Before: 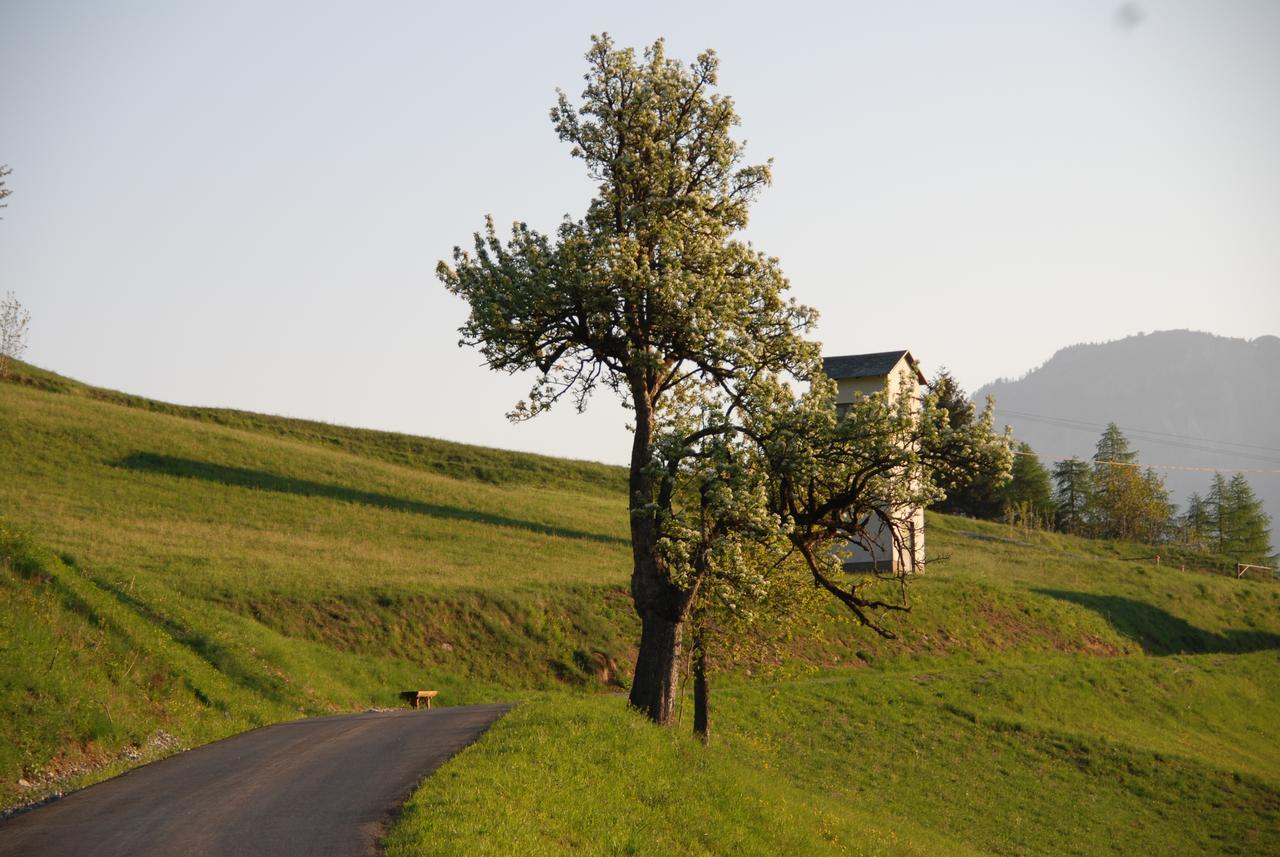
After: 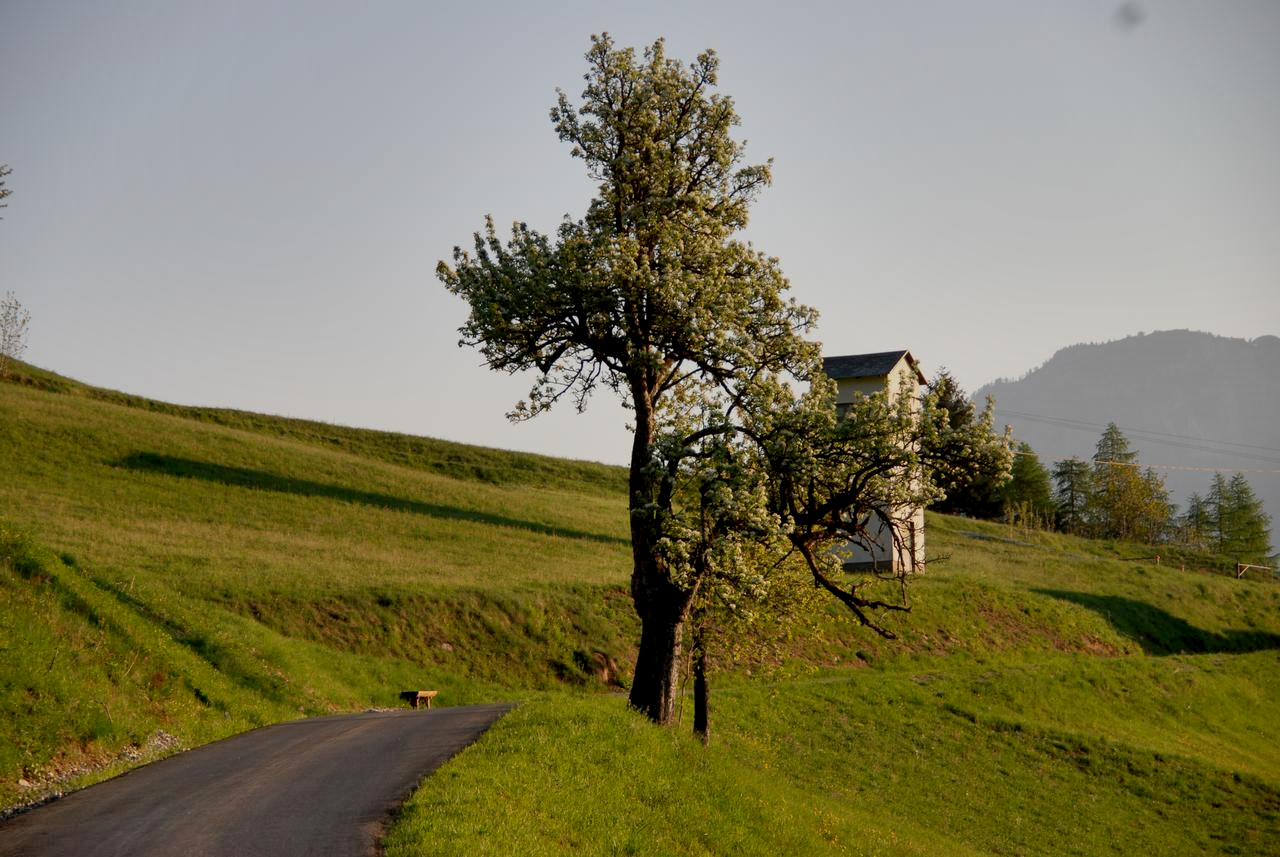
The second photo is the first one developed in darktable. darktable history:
exposure: black level correction 0.011, exposure -0.478 EV, compensate highlight preservation false
shadows and highlights: soften with gaussian
